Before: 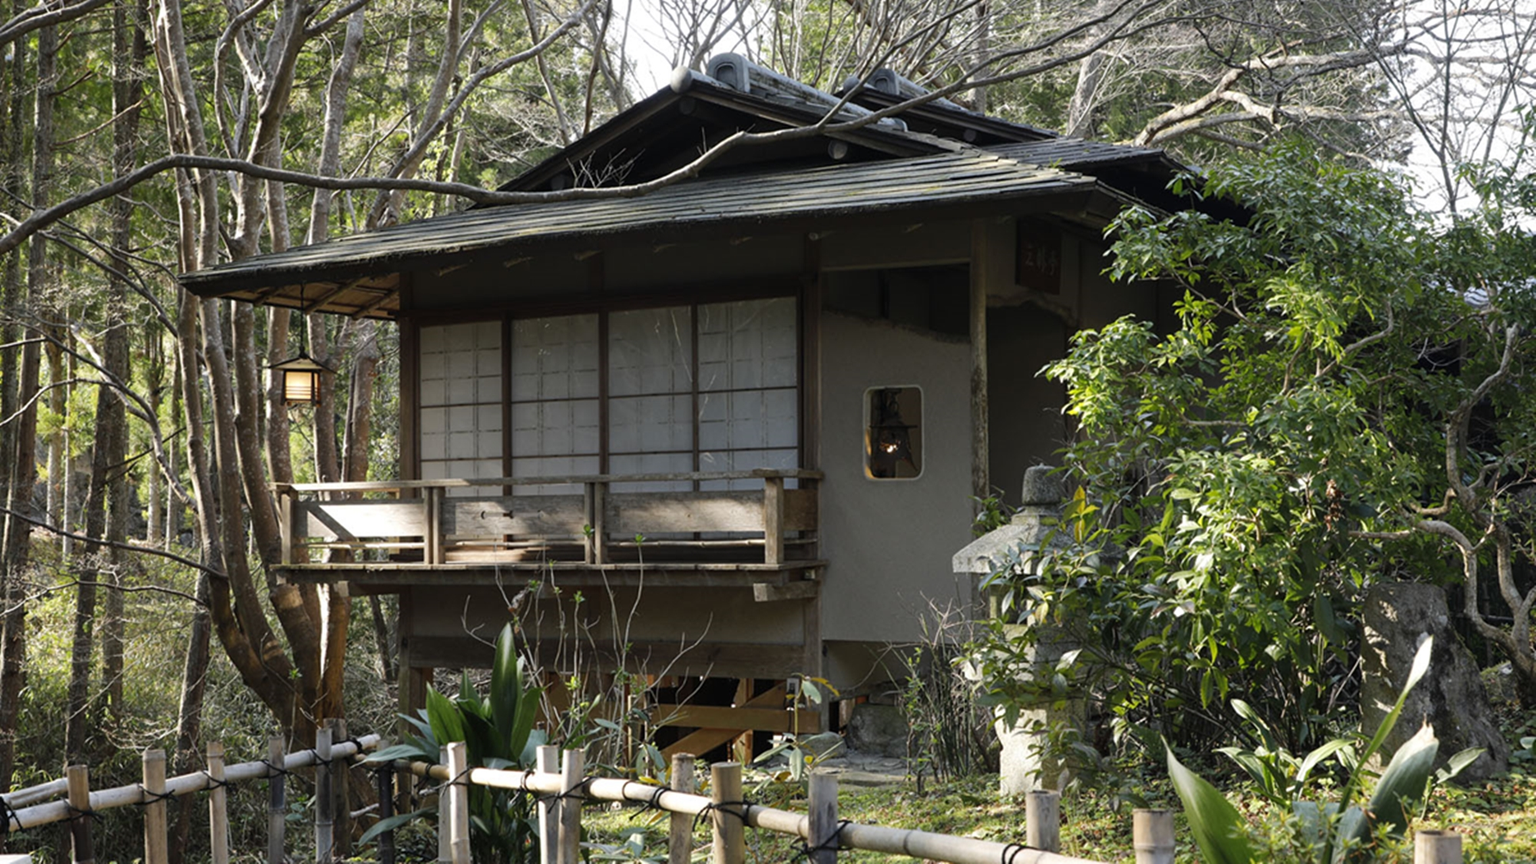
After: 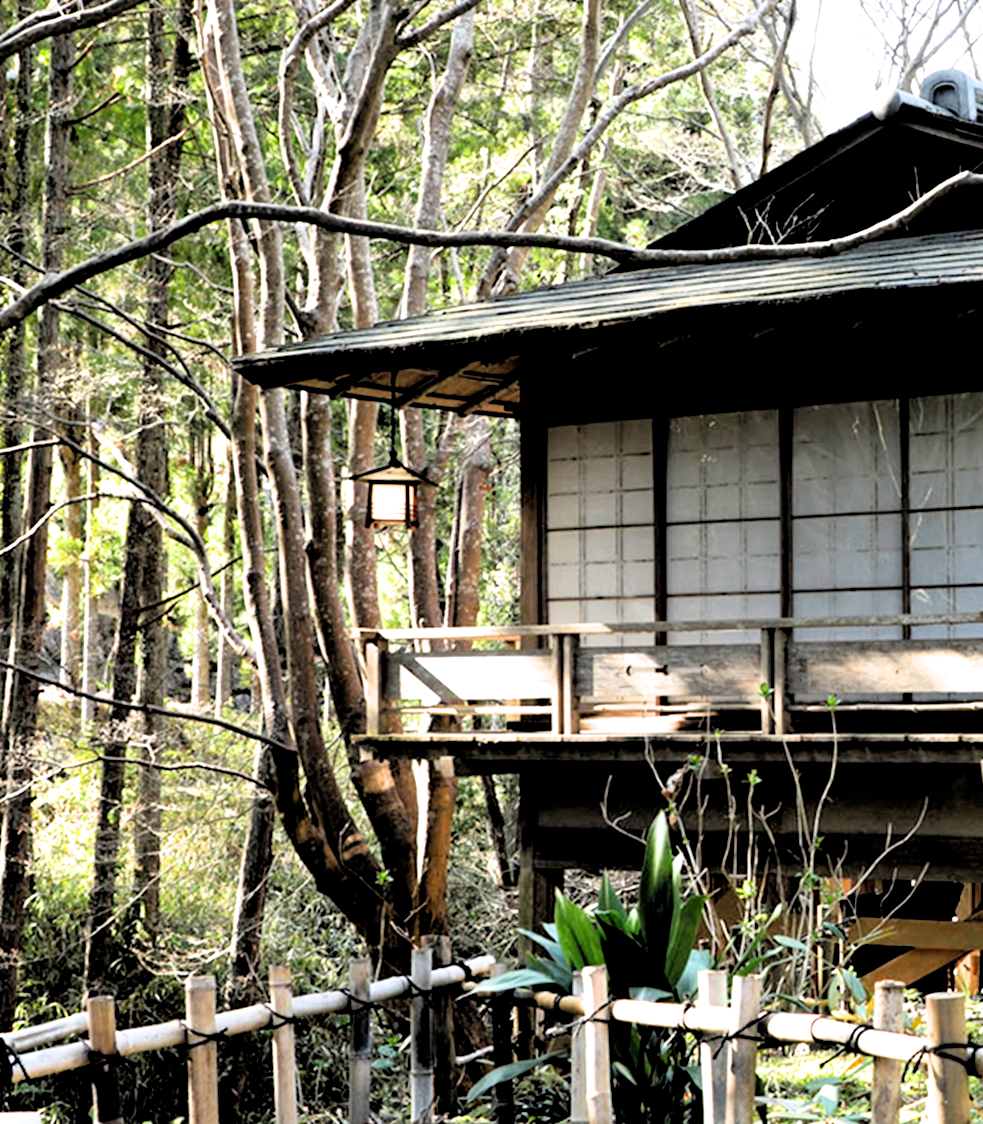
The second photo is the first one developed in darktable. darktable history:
exposure: black level correction 0, exposure 1.2 EV, compensate exposure bias true, compensate highlight preservation false
crop and rotate: left 0%, top 0%, right 50.845%
rgb levels: levels [[0.029, 0.461, 0.922], [0, 0.5, 1], [0, 0.5, 1]]
filmic rgb: black relative exposure -4.91 EV, white relative exposure 2.84 EV, hardness 3.7
